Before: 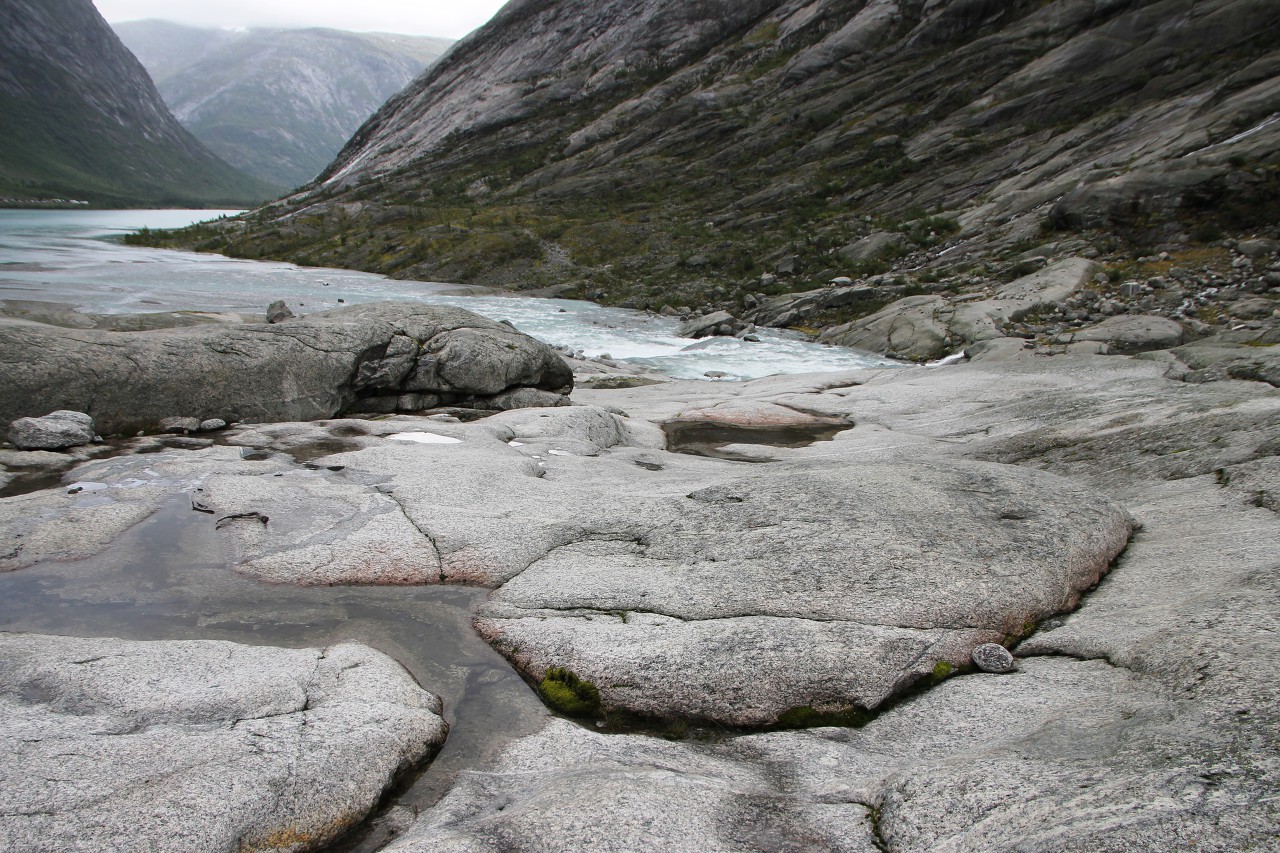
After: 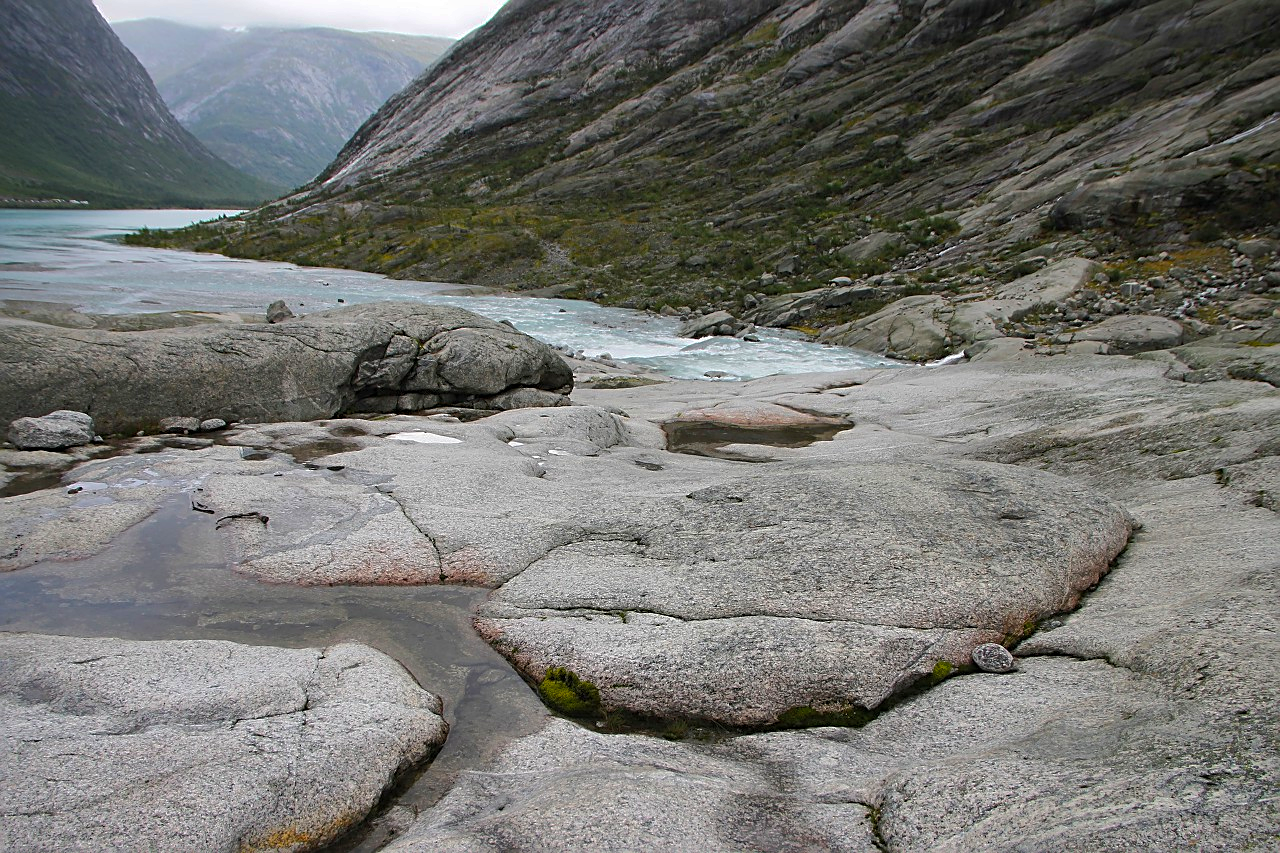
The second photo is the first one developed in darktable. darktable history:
shadows and highlights: shadows 39.28, highlights -59.95
sharpen: on, module defaults
color balance rgb: linear chroma grading › global chroma 15.576%, perceptual saturation grading › global saturation 19.579%
